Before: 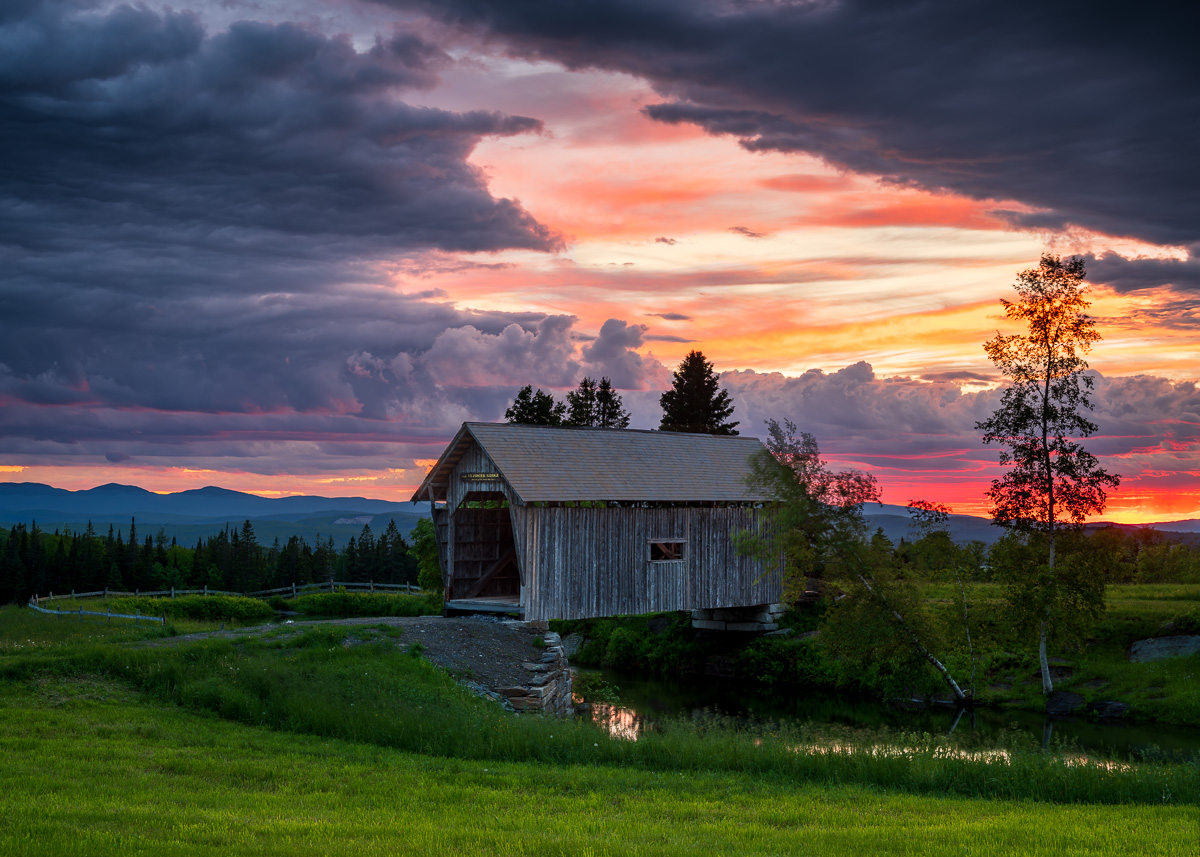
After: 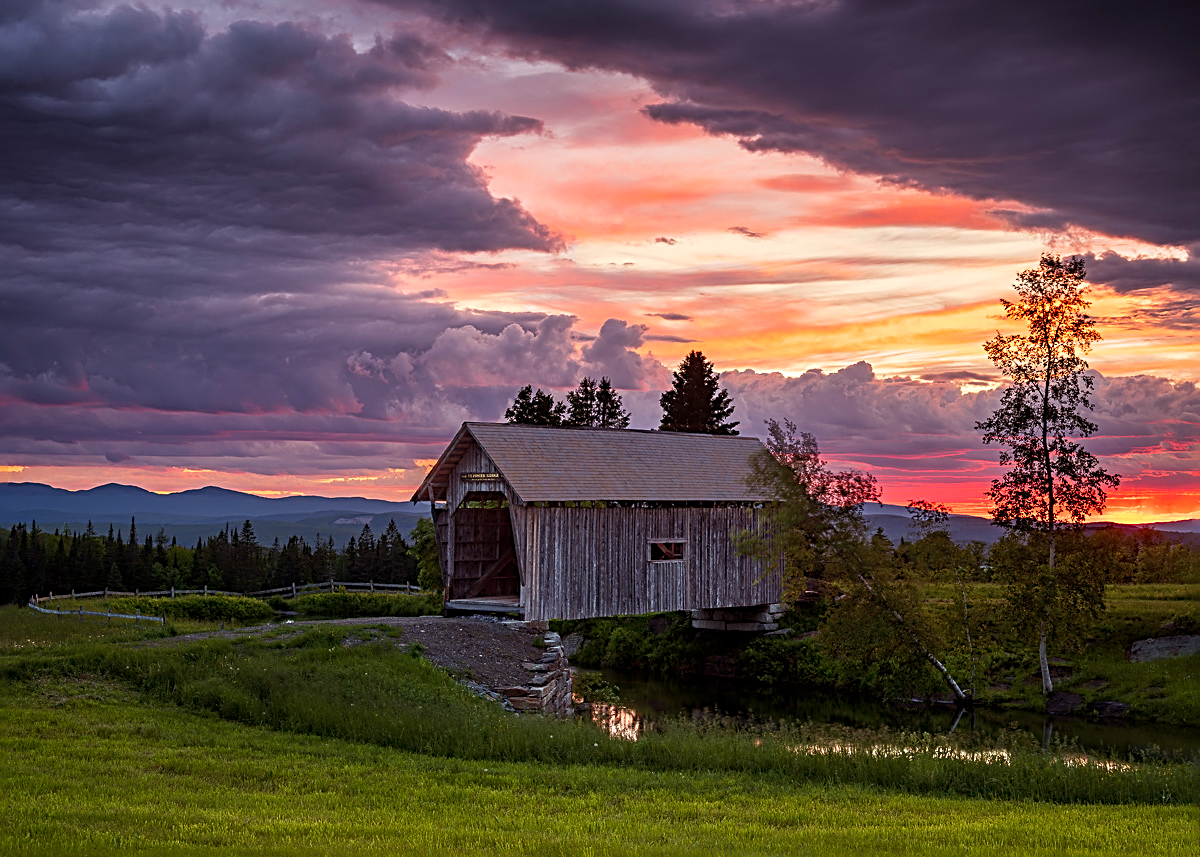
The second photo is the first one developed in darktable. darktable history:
sharpen: radius 2.817, amount 0.715
exposure: compensate highlight preservation false
rgb levels: mode RGB, independent channels, levels [[0, 0.474, 1], [0, 0.5, 1], [0, 0.5, 1]]
